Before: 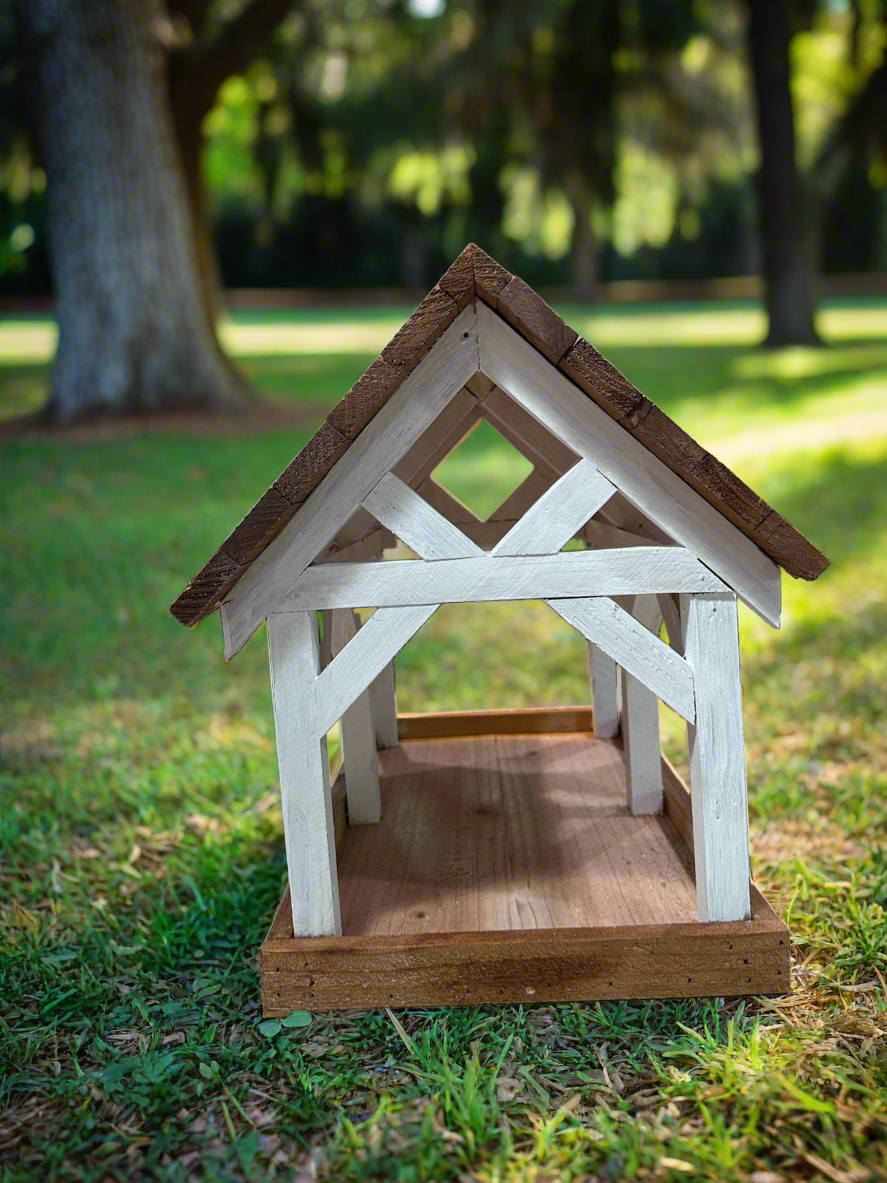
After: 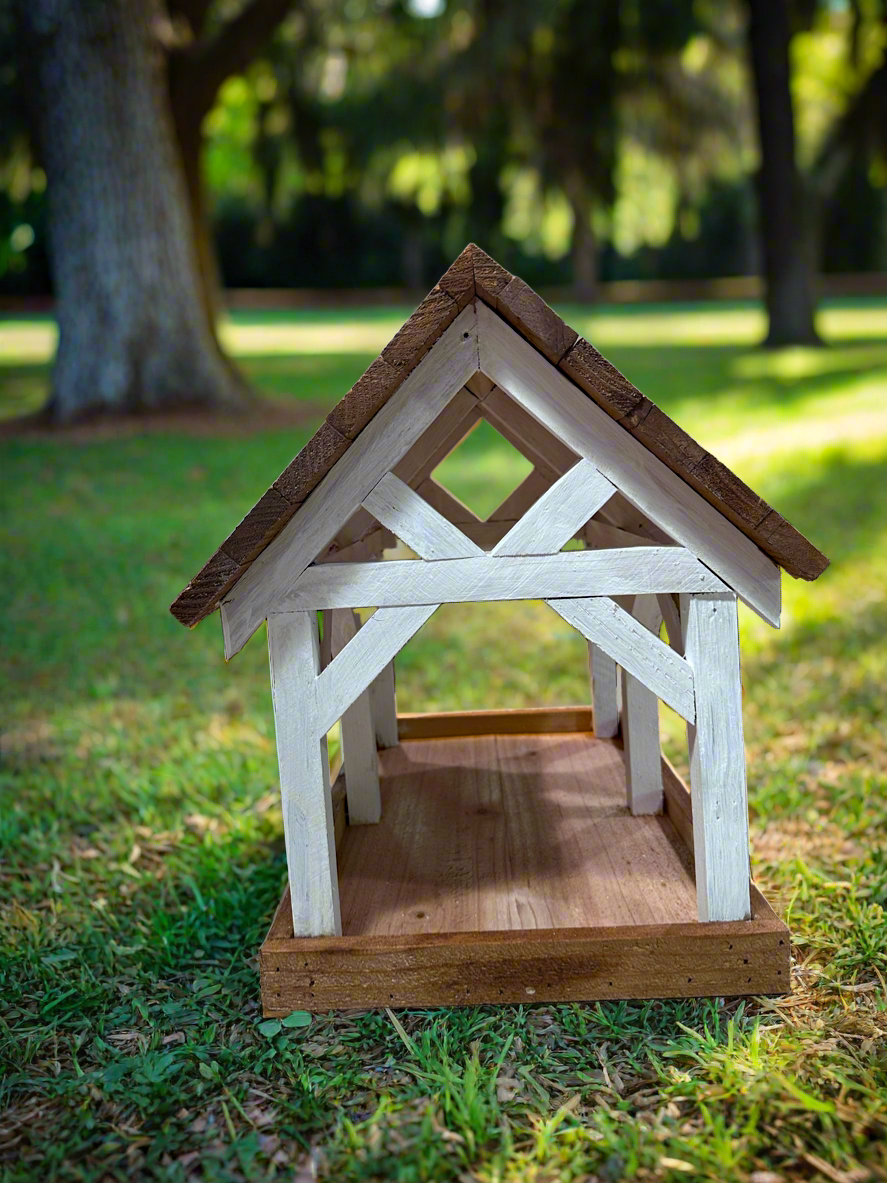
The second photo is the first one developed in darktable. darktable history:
haze removal: compatibility mode true, adaptive false
tone equalizer: -8 EV -0.55 EV
